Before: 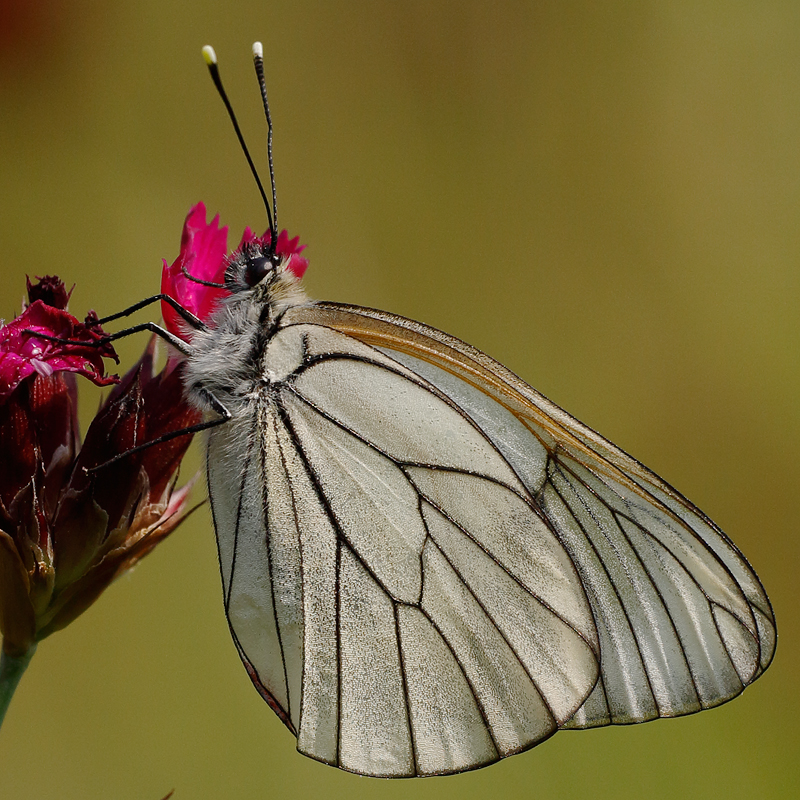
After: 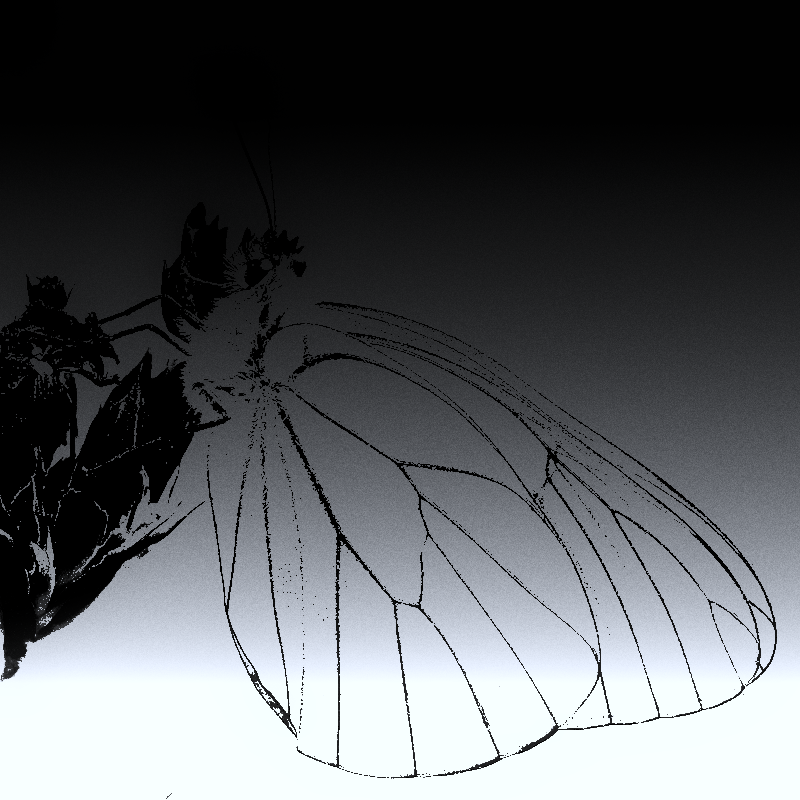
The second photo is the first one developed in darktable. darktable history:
monochrome: a 1.94, b -0.638
color correction "1": highlights a* -0.772, highlights b* -8.92
graduated density: density -3.9 EV
grain: on, module defaults
exposure: black level correction 0.1, exposure 3 EV
levels: mode automatic, black 8.58%, gray 59.42%, levels [0, 0.445, 1]
tone curve: color space Lab, linked channels
white balance: red 8, blue 8
highlight reconstruction: method clip highlights, clipping threshold 0
contrast brightness saturation: contrast -0.99, brightness -0.17, saturation 0.75 | blend: blend mode normal, opacity 100%; mask: uniform (no mask)
